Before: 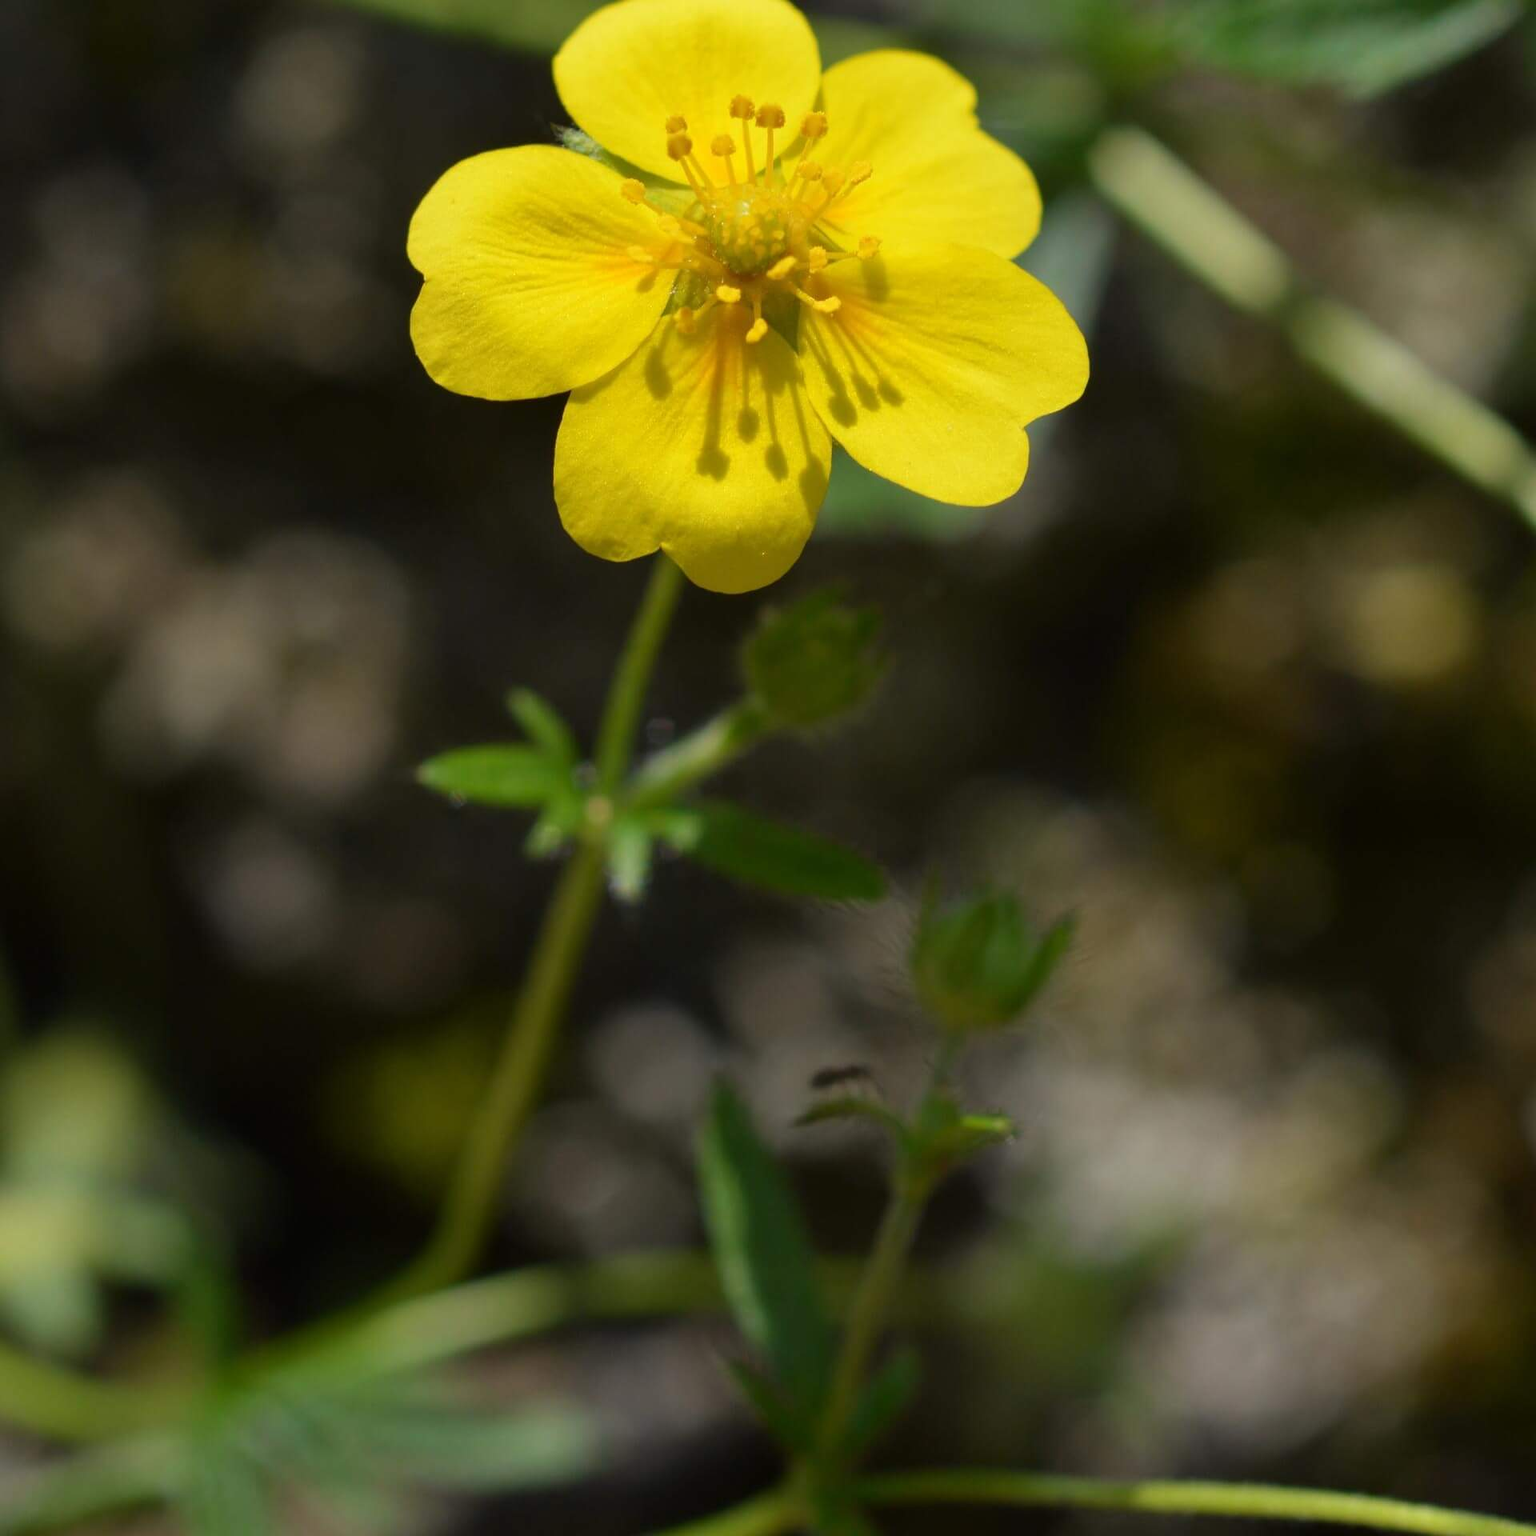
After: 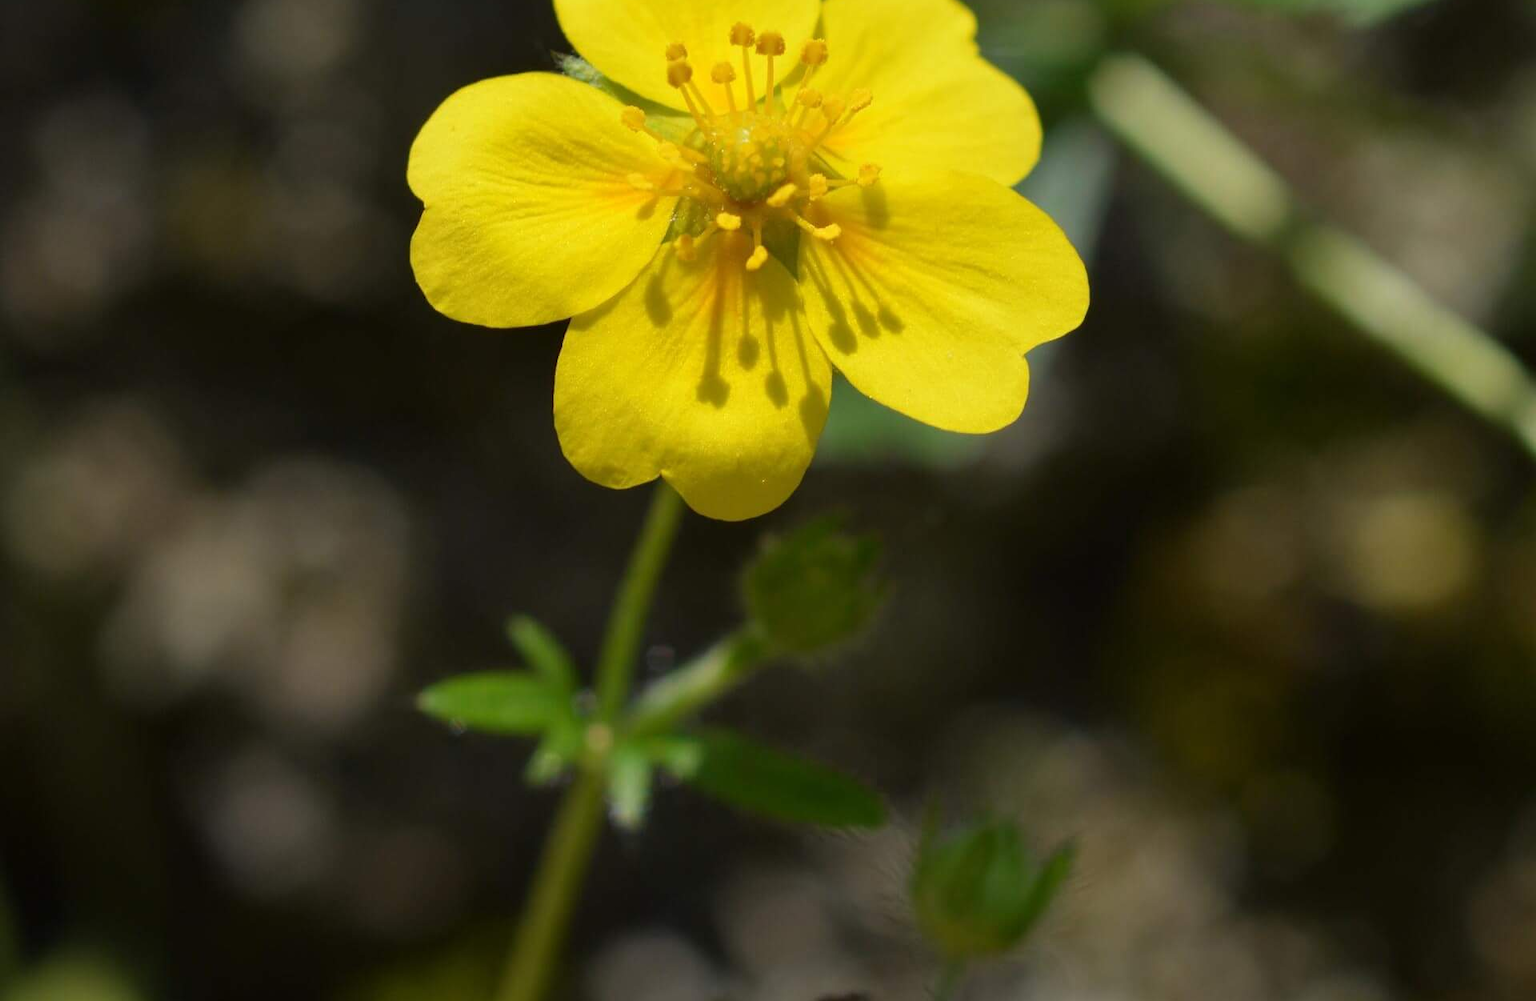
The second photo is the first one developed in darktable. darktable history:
crop and rotate: top 4.787%, bottom 29.97%
